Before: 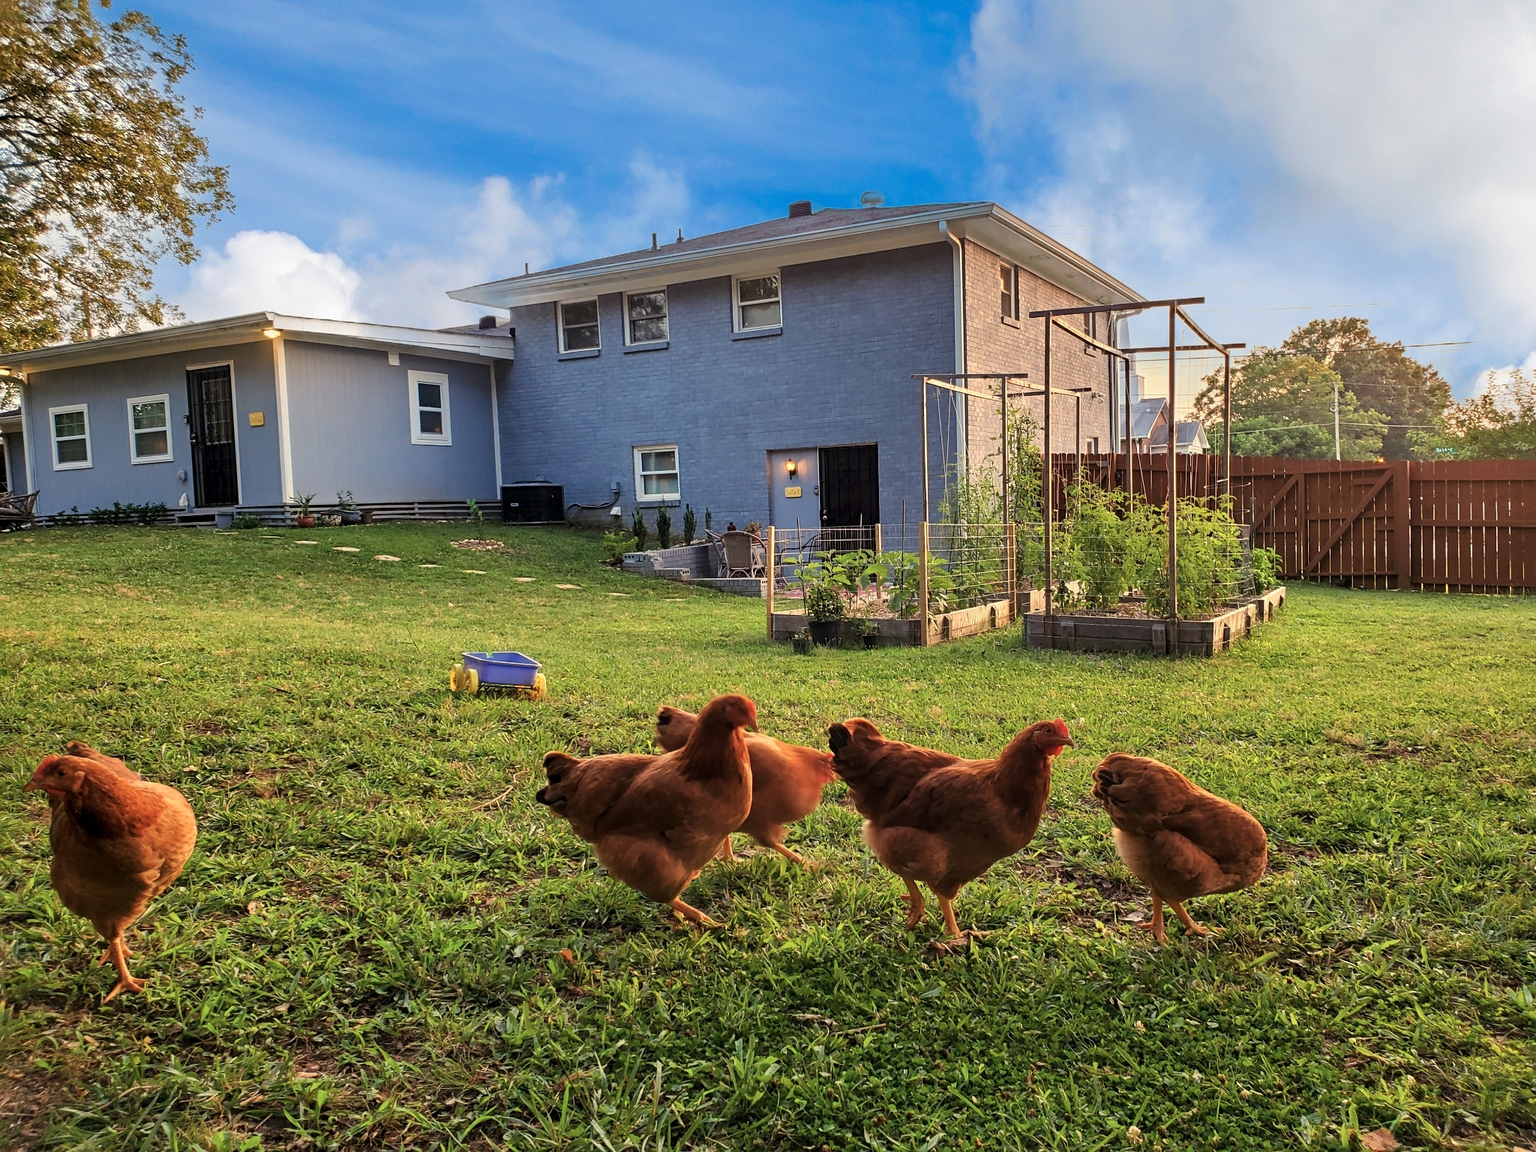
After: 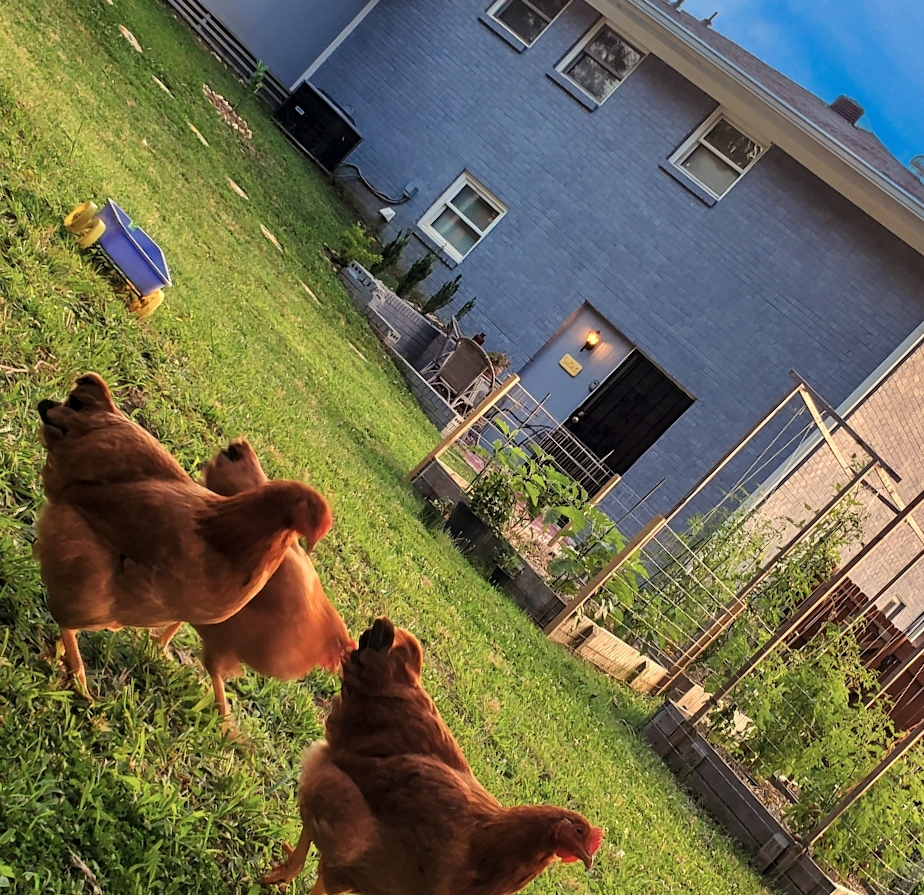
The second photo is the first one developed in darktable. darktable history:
crop and rotate: angle -45.84°, top 16.39%, right 0.9%, bottom 11.635%
